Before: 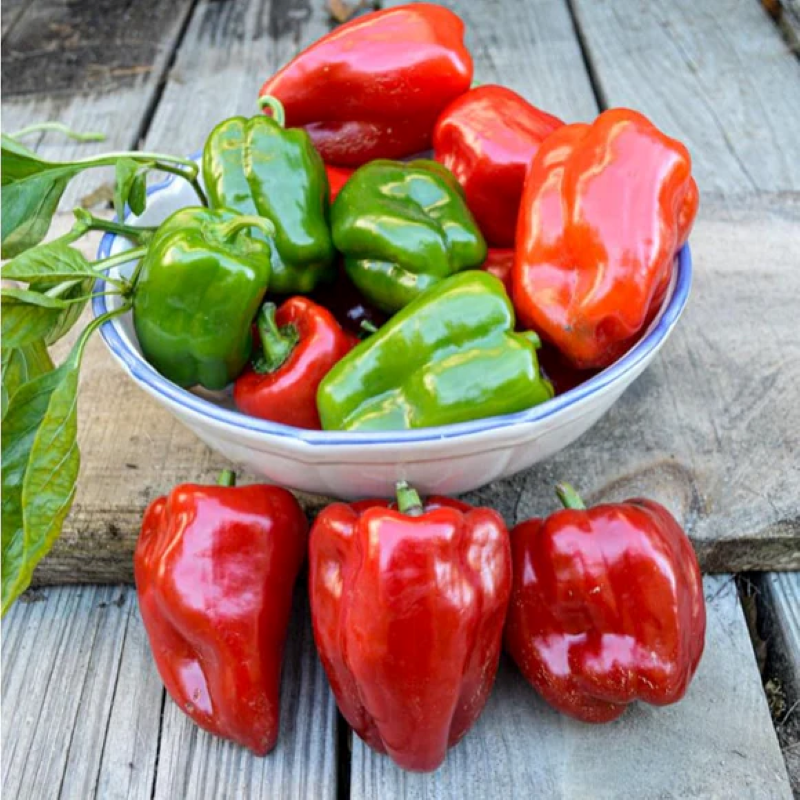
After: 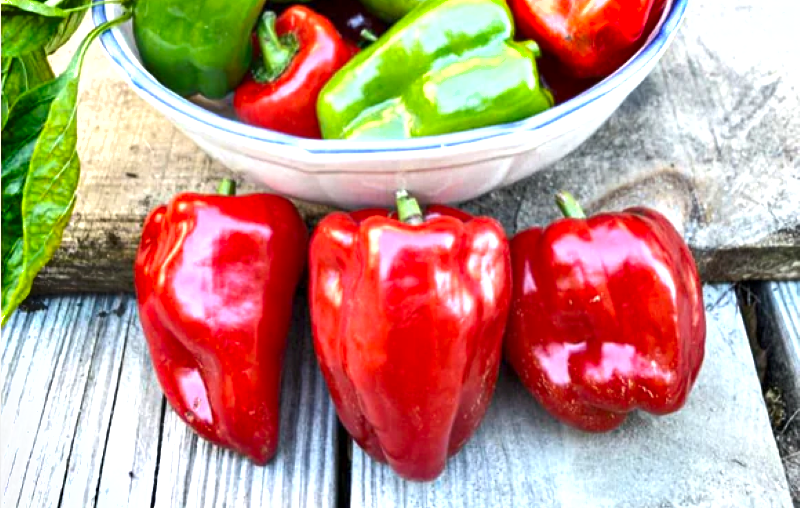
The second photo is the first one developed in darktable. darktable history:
exposure: exposure 1 EV, compensate highlight preservation false
crop and rotate: top 36.435%
shadows and highlights: shadows 53, soften with gaussian
